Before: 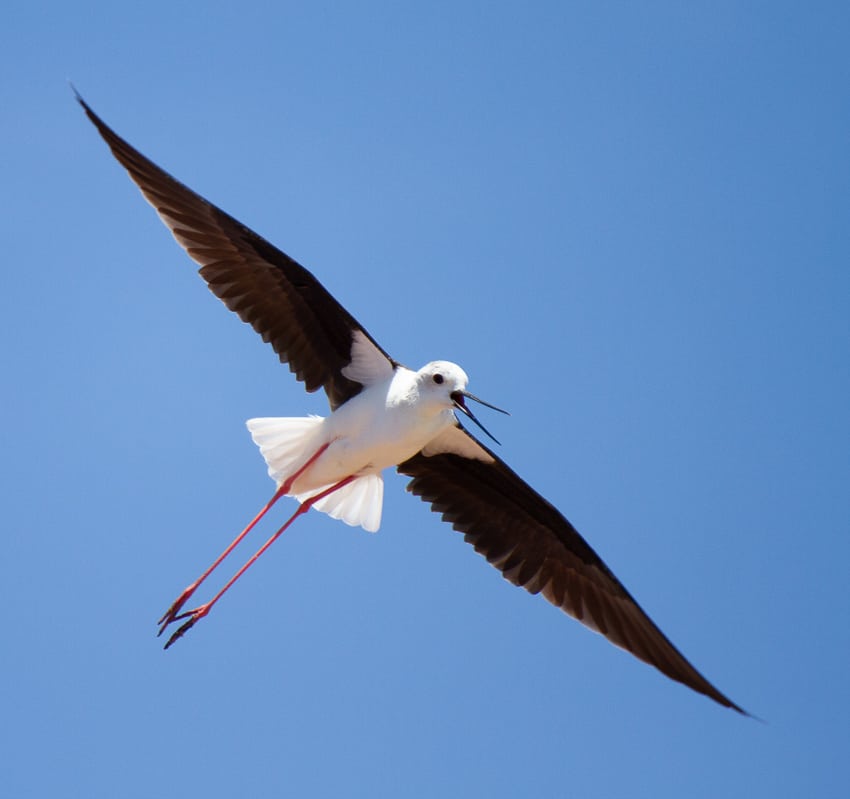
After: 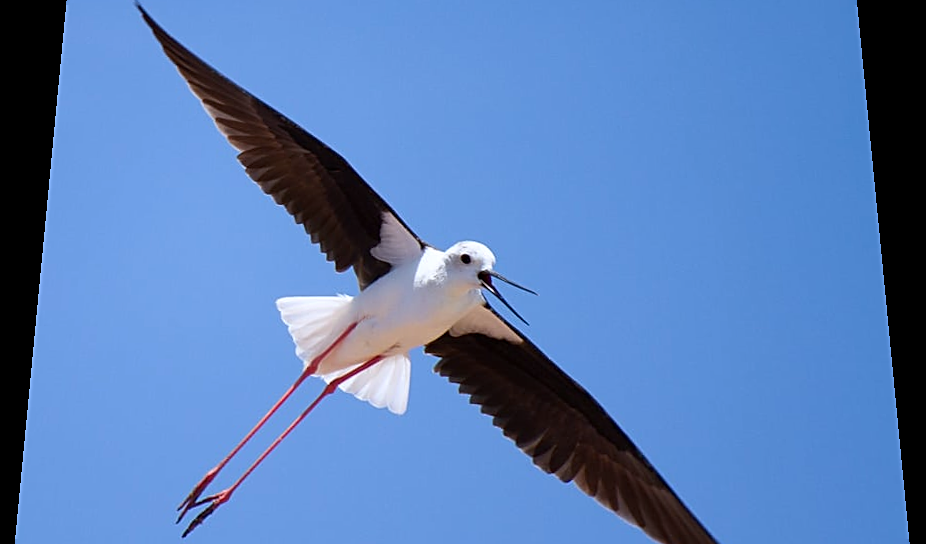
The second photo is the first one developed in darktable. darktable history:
rotate and perspective: rotation 0.128°, lens shift (vertical) -0.181, lens shift (horizontal) -0.044, shear 0.001, automatic cropping off
crop: top 11.166%, bottom 22.168%
sharpen: on, module defaults
color calibration: illuminant as shot in camera, x 0.358, y 0.373, temperature 4628.91 K
